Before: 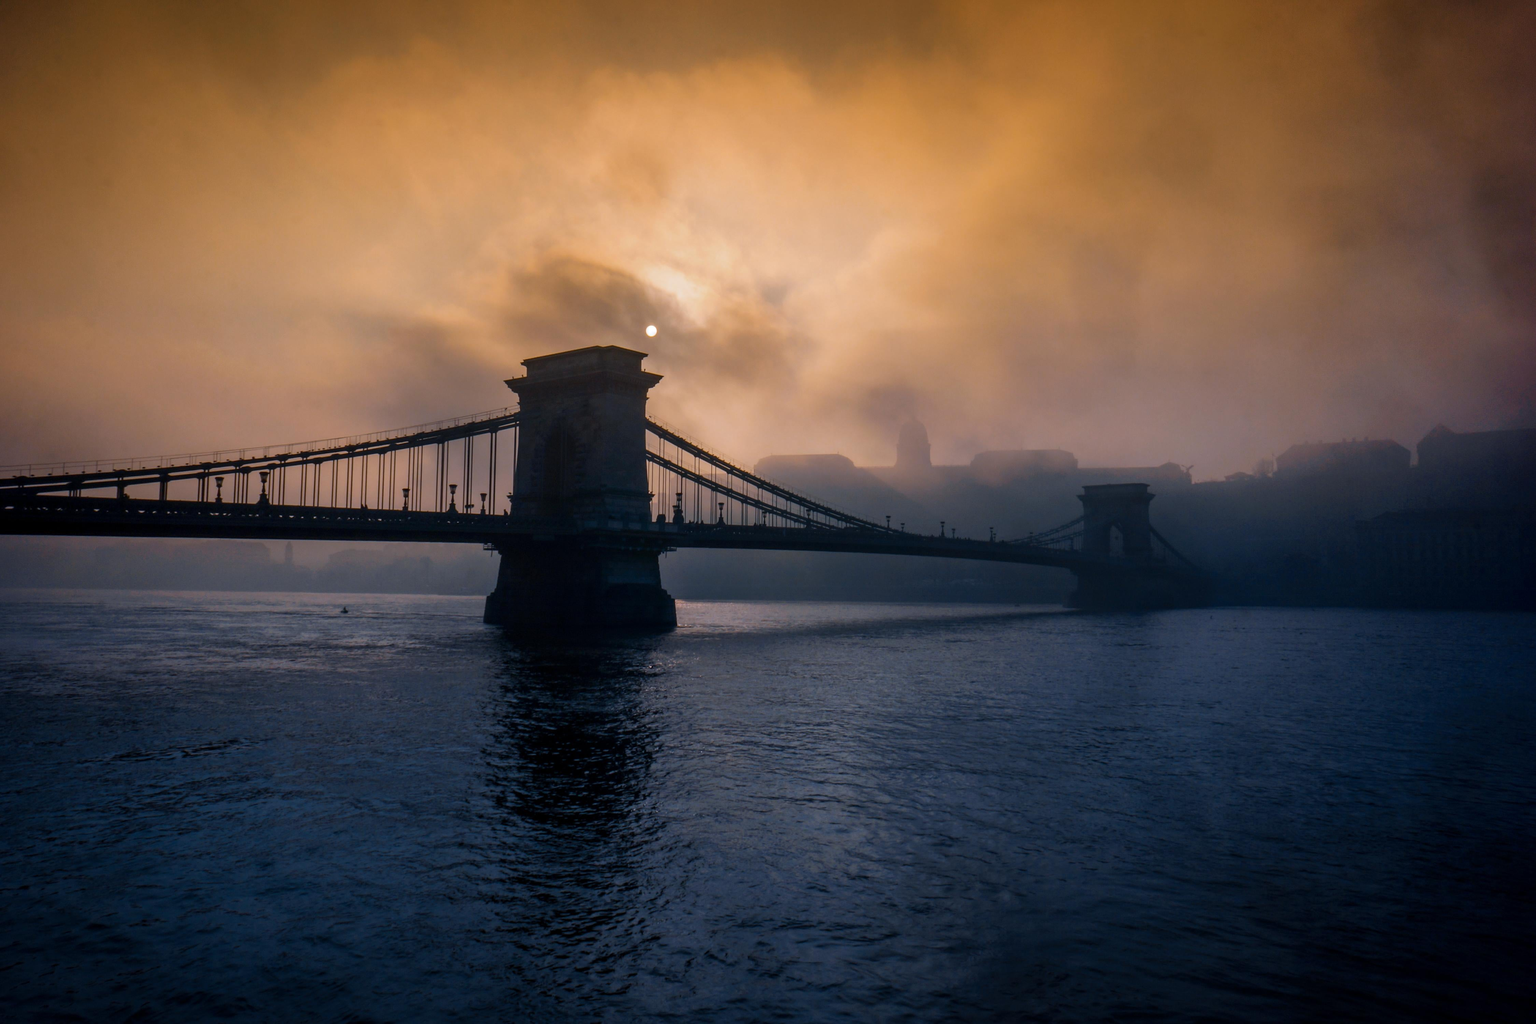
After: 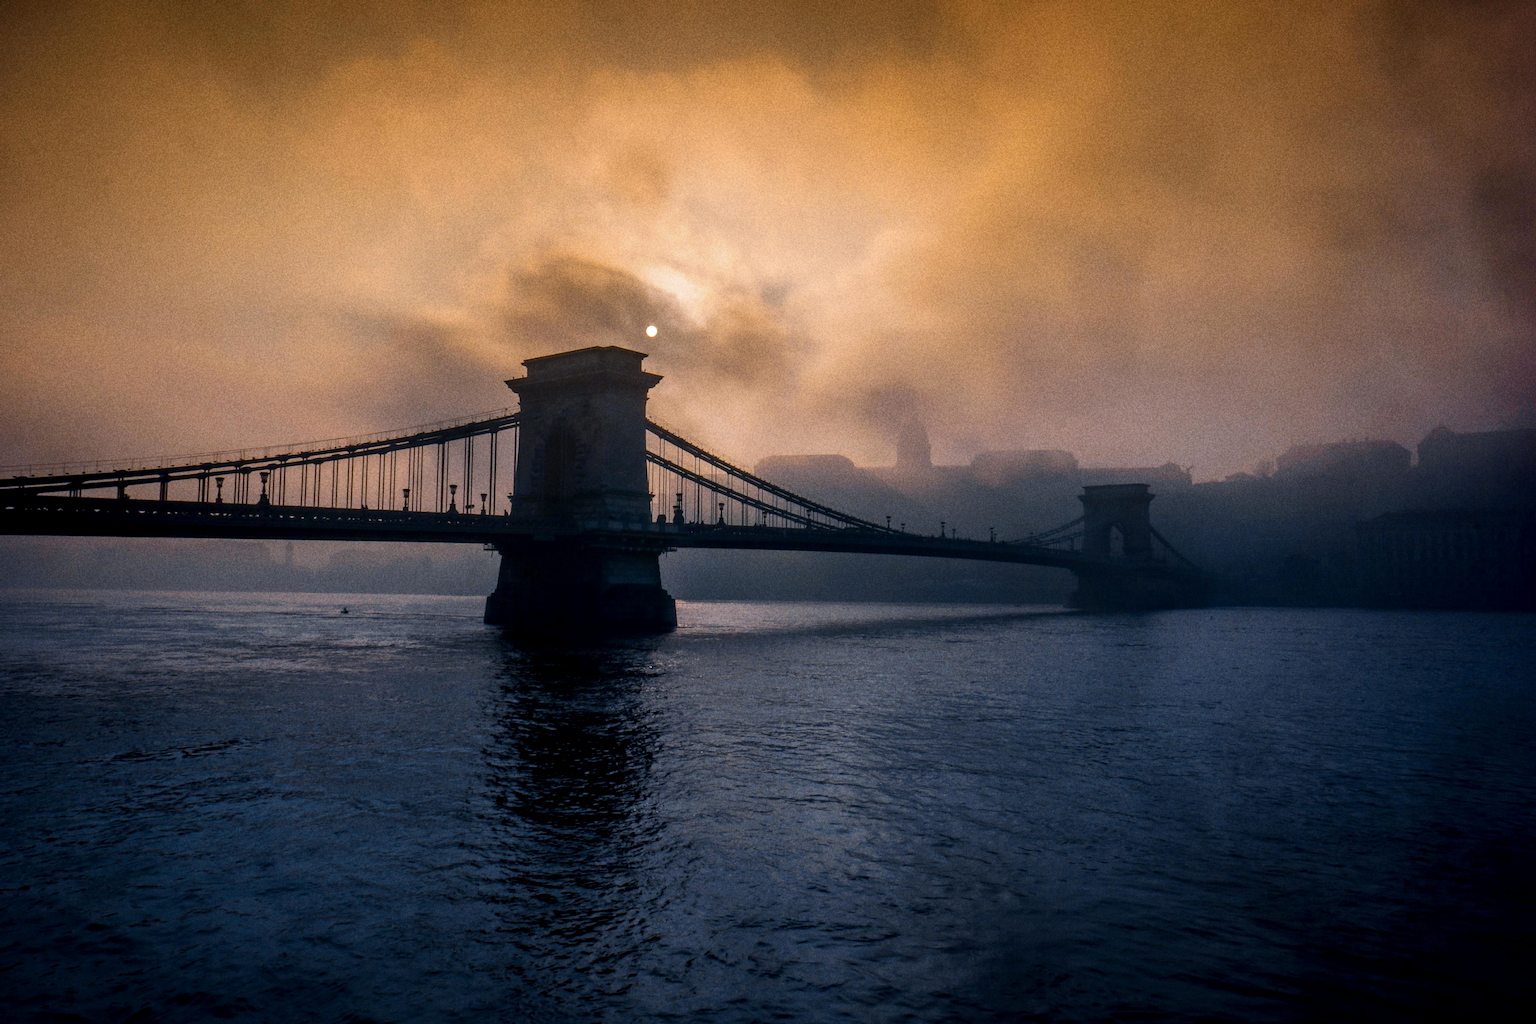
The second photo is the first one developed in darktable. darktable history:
grain: coarseness 9.61 ISO, strength 35.62%
local contrast: on, module defaults
exposure: exposure 0.02 EV, compensate highlight preservation false
